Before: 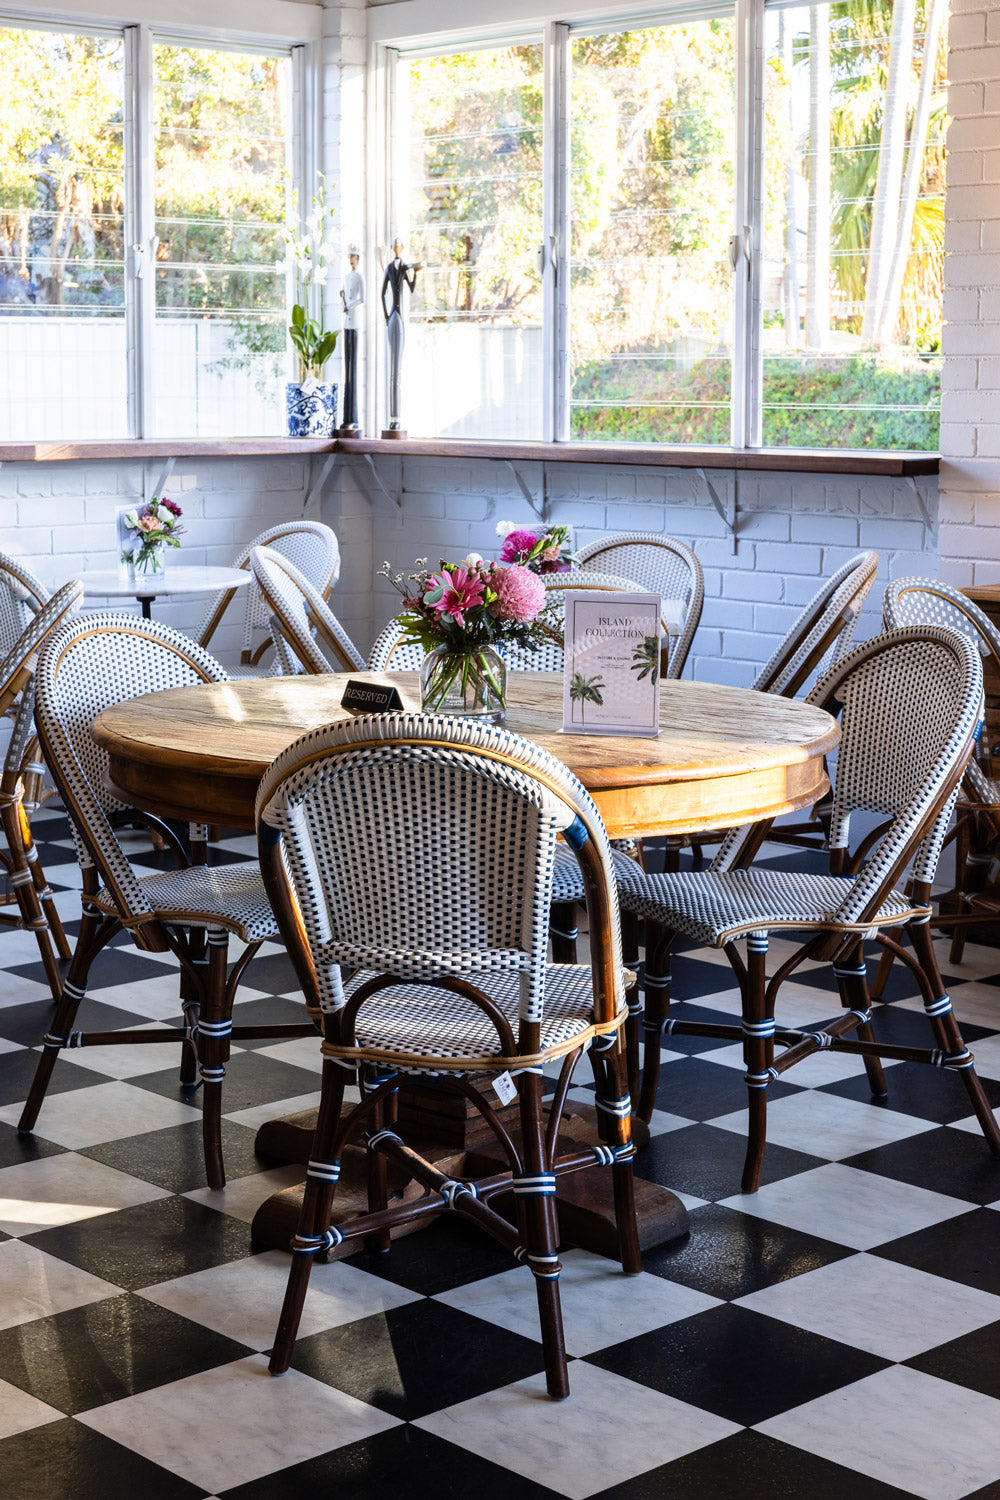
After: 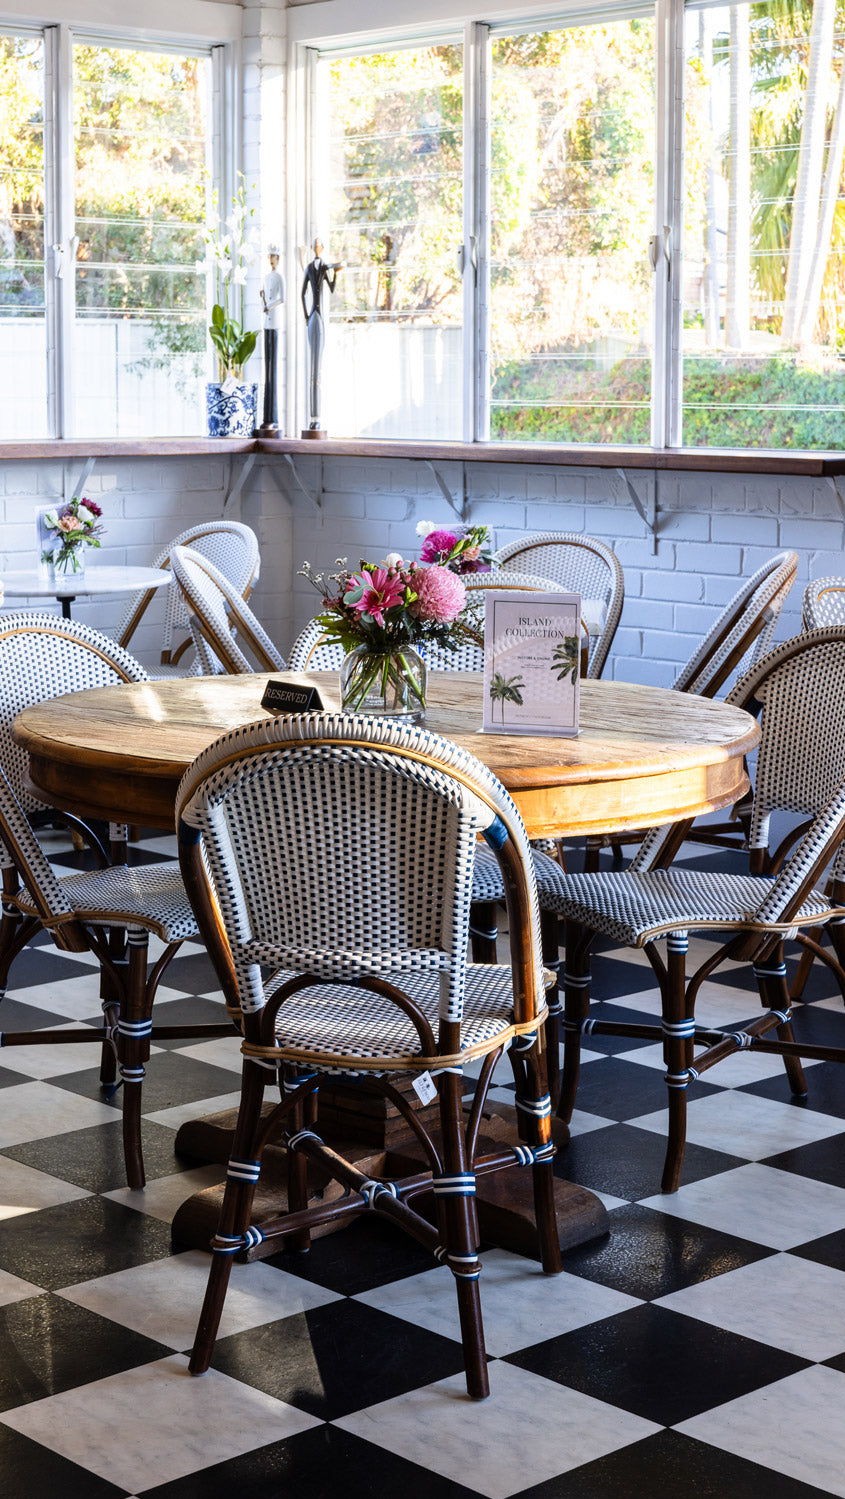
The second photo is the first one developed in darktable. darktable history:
crop: left 8.007%, right 7.394%
